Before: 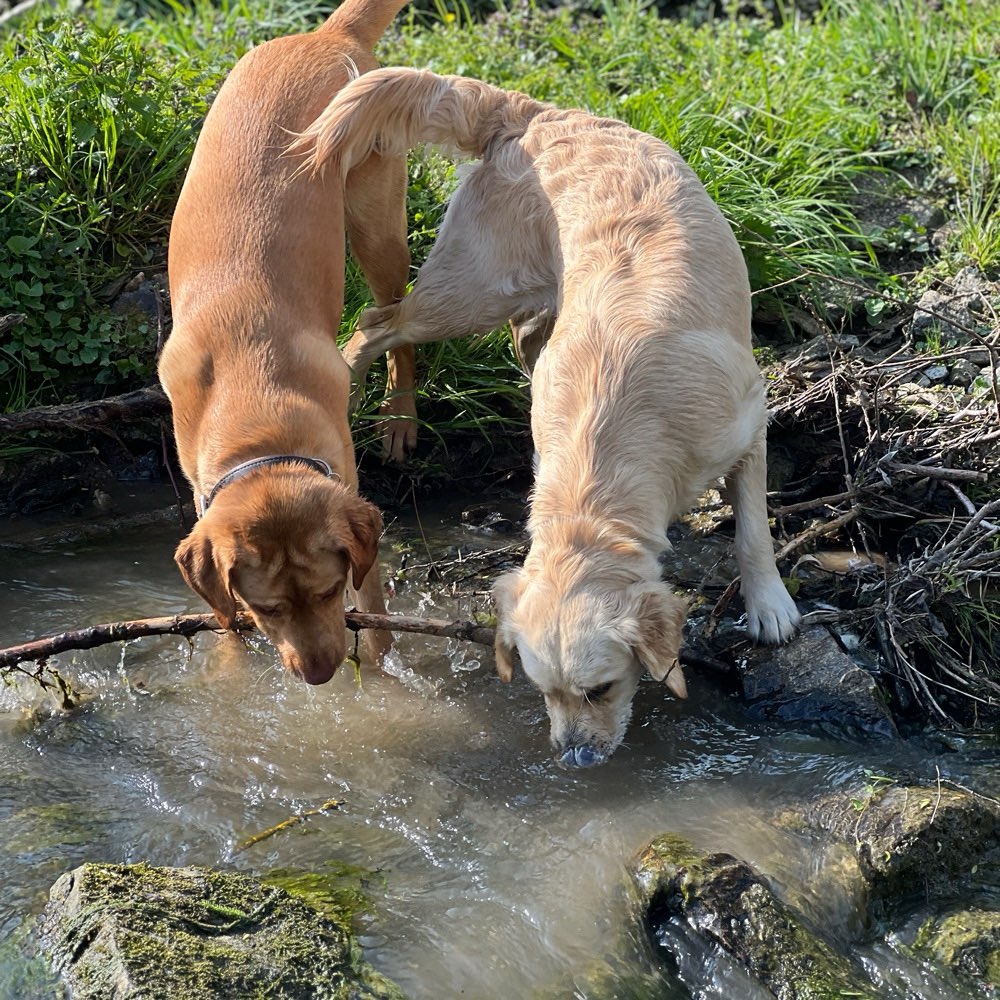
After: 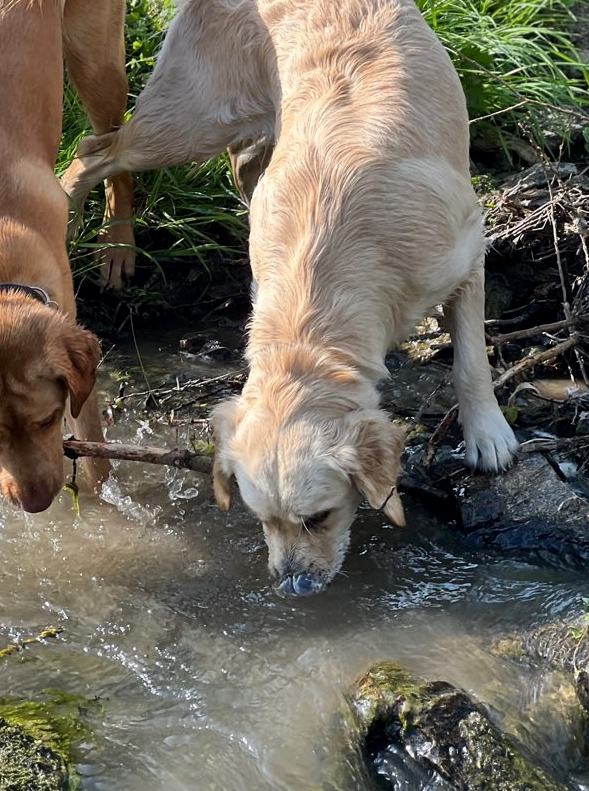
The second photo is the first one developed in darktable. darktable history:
crop and rotate: left 28.237%, top 17.213%, right 12.807%, bottom 3.637%
local contrast: mode bilateral grid, contrast 19, coarseness 49, detail 119%, midtone range 0.2
exposure: exposure -0.024 EV, compensate highlight preservation false
